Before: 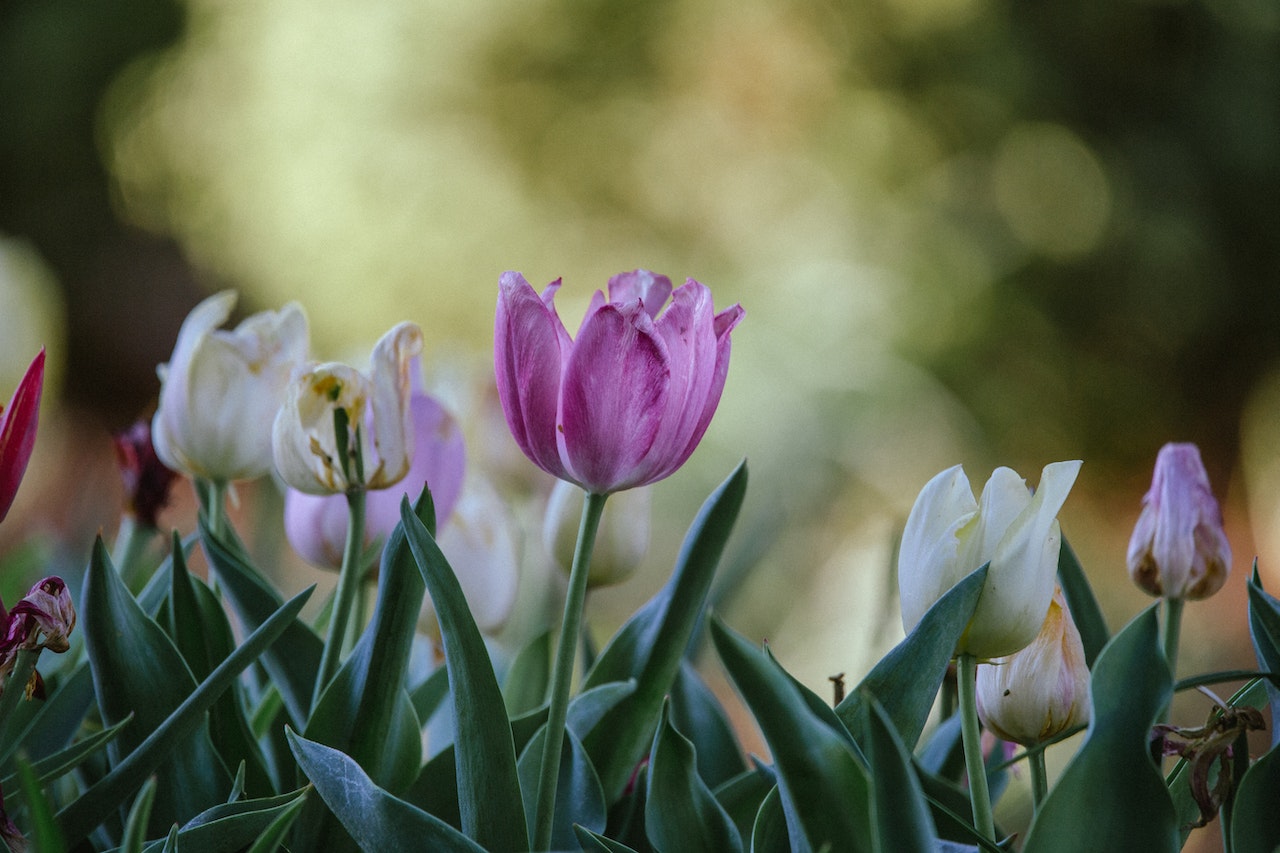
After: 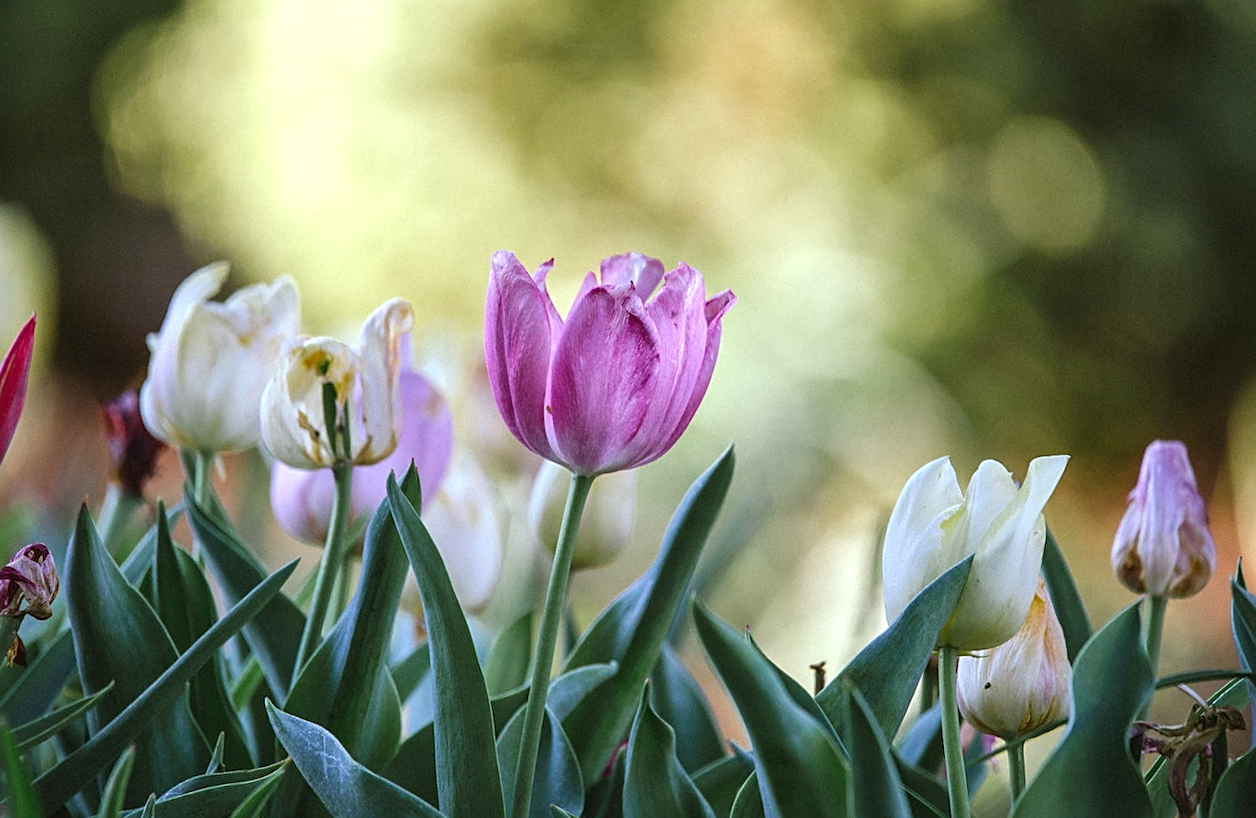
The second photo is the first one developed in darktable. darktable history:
rotate and perspective: rotation 1.57°, crop left 0.018, crop right 0.982, crop top 0.039, crop bottom 0.961
exposure: black level correction 0, exposure 0.7 EV, compensate exposure bias true, compensate highlight preservation false
sharpen: on, module defaults
